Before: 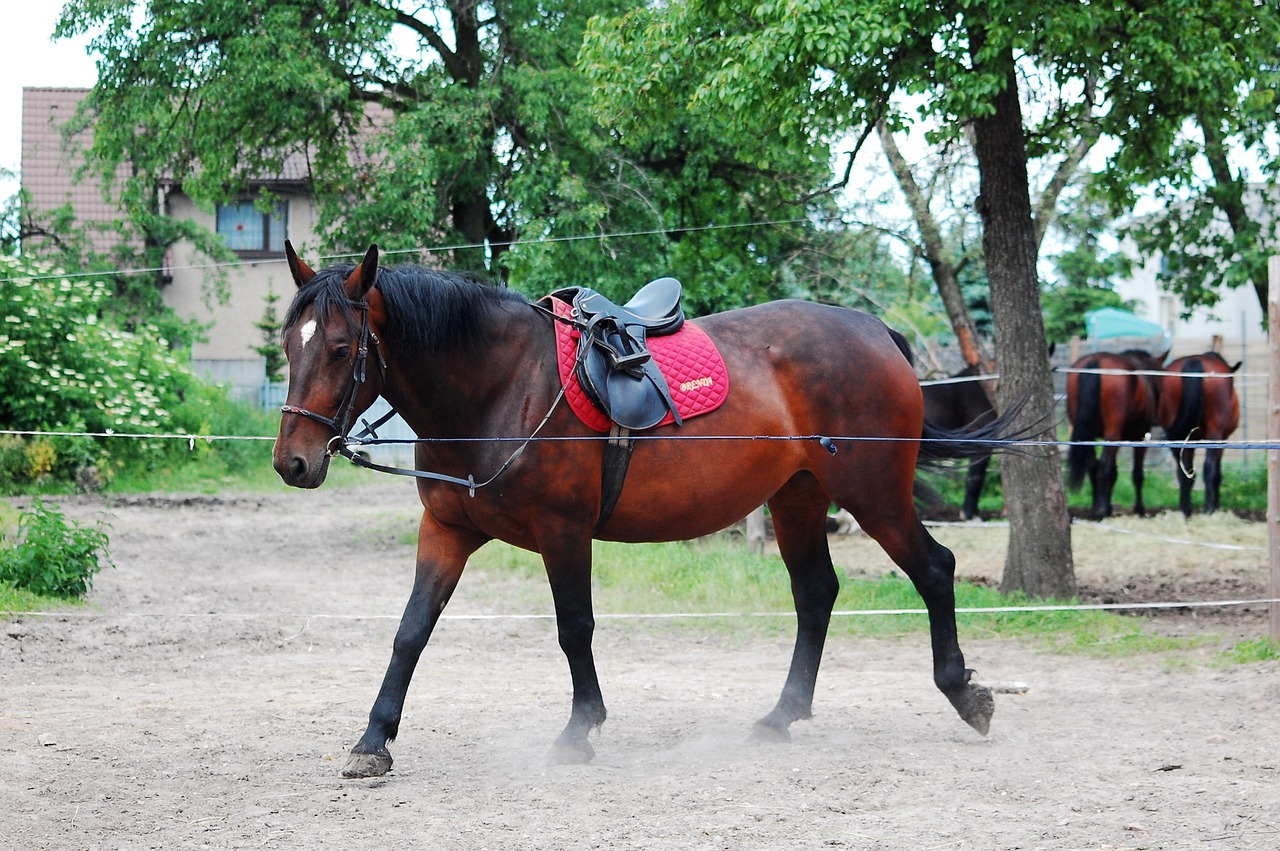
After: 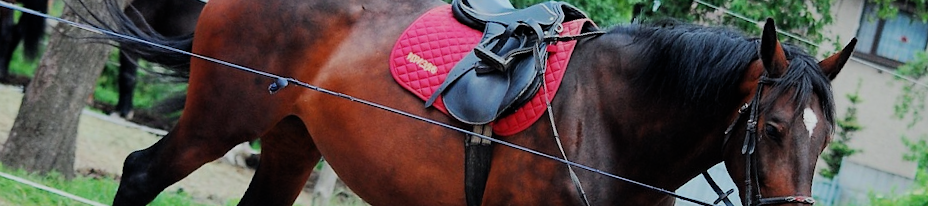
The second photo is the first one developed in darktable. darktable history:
filmic rgb: black relative exposure -7.65 EV, white relative exposure 4.56 EV, hardness 3.61, color science v6 (2022)
crop and rotate: angle 16.12°, top 30.835%, bottom 35.653%
white balance: red 0.978, blue 0.999
